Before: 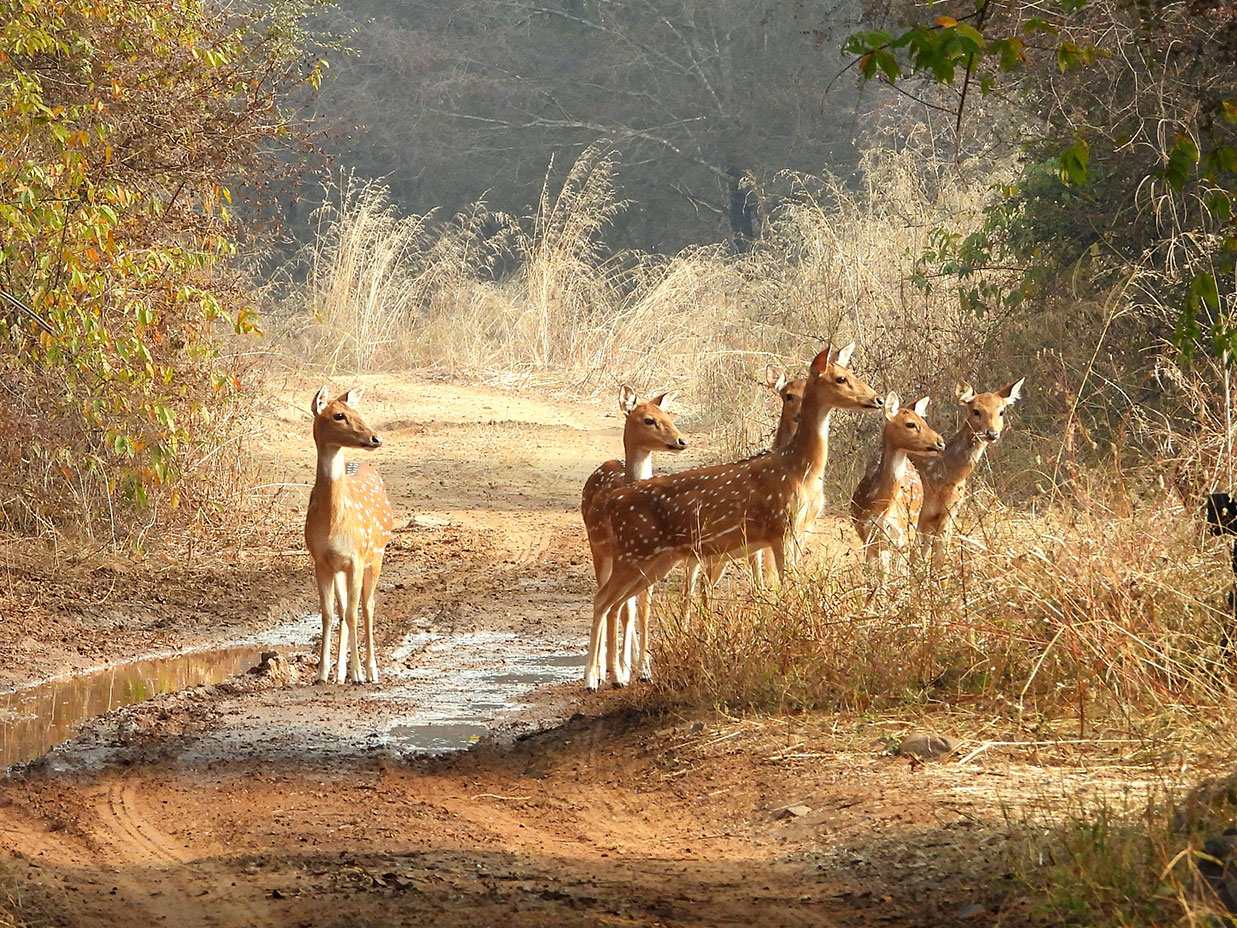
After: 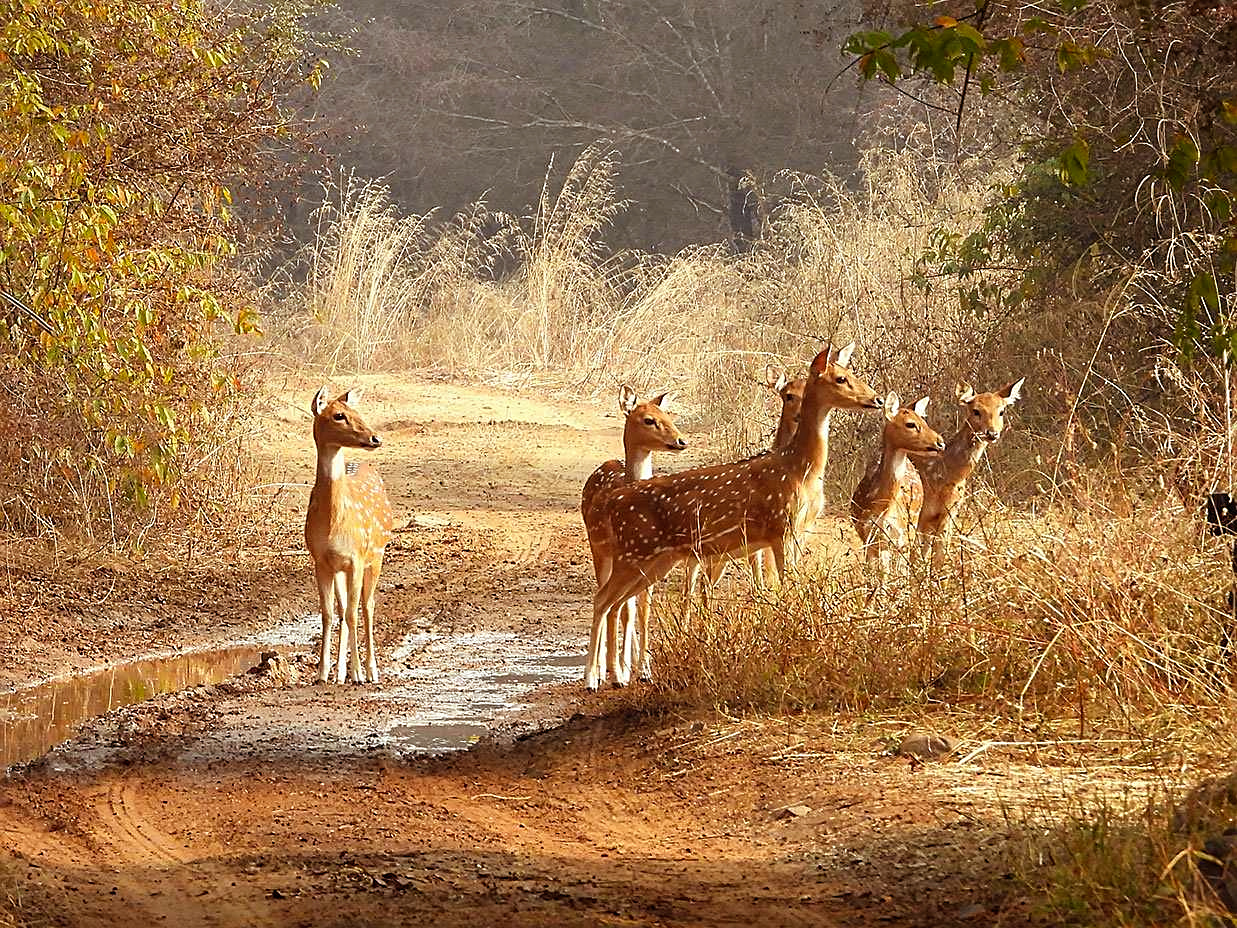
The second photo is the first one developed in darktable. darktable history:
rgb levels: mode RGB, independent channels, levels [[0, 0.5, 1], [0, 0.521, 1], [0, 0.536, 1]]
local contrast: mode bilateral grid, contrast 100, coarseness 100, detail 91%, midtone range 0.2
sharpen: on, module defaults
